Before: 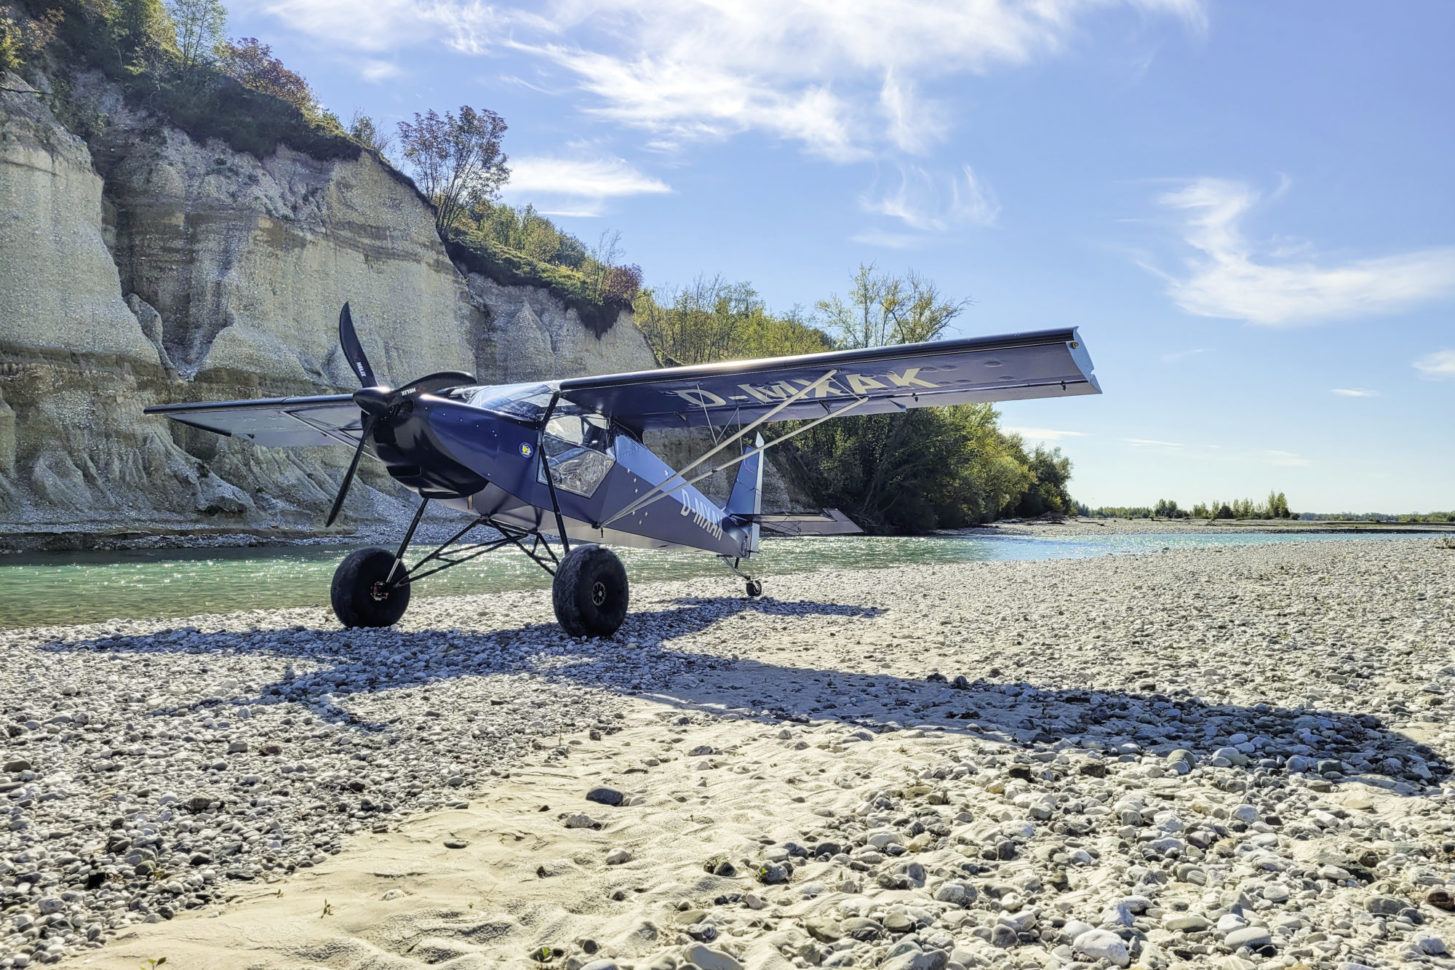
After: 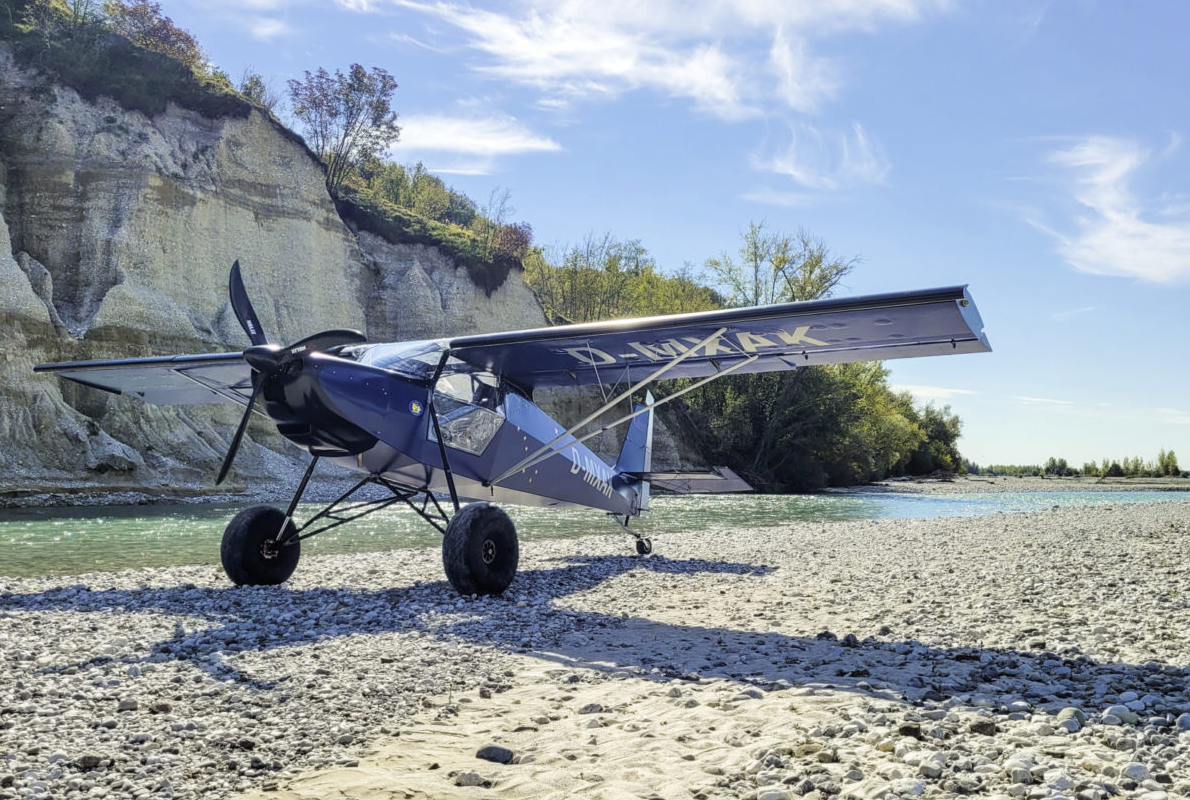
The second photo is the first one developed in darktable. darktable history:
crop and rotate: left 7.607%, top 4.375%, right 10.549%, bottom 13.068%
